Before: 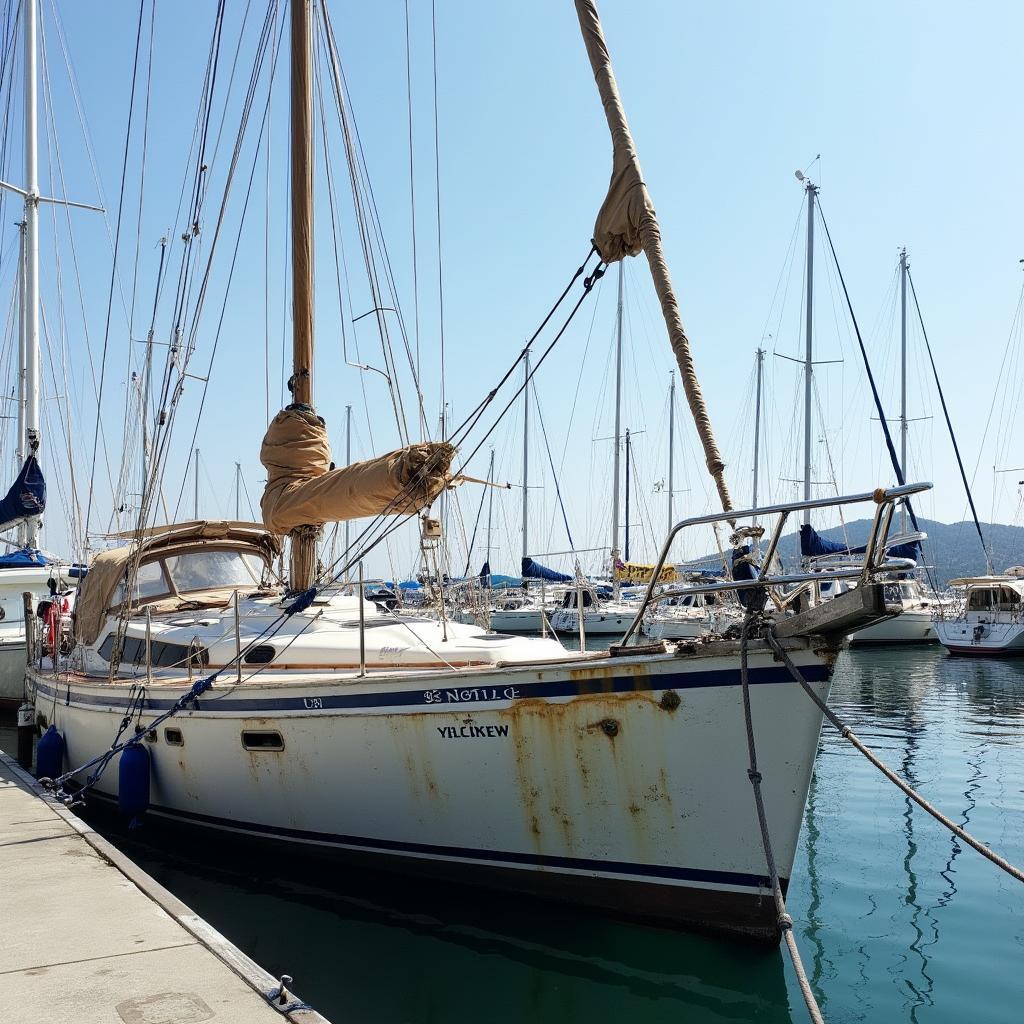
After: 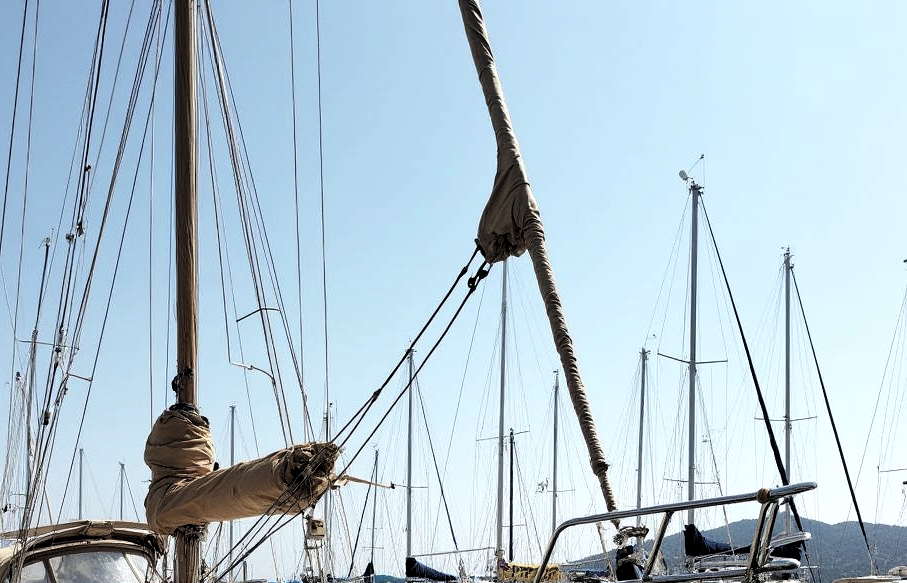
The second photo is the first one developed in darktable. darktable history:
contrast brightness saturation: saturation -0.172
crop and rotate: left 11.358%, bottom 43.049%
exposure: exposure 0.203 EV, compensate highlight preservation false
levels: black 8.54%, levels [0.116, 0.574, 1]
